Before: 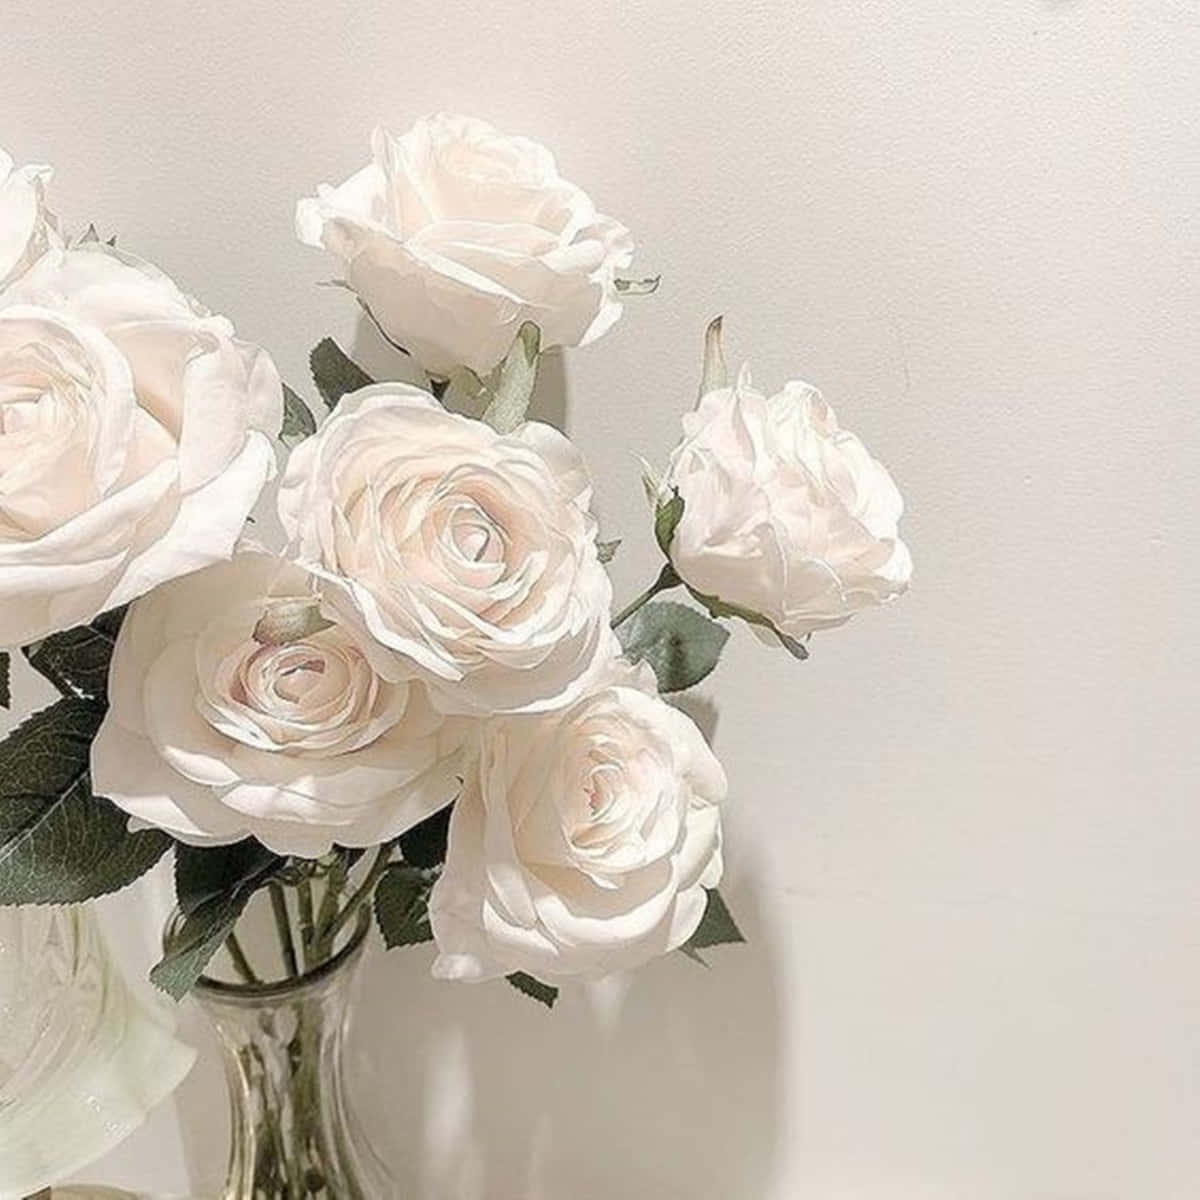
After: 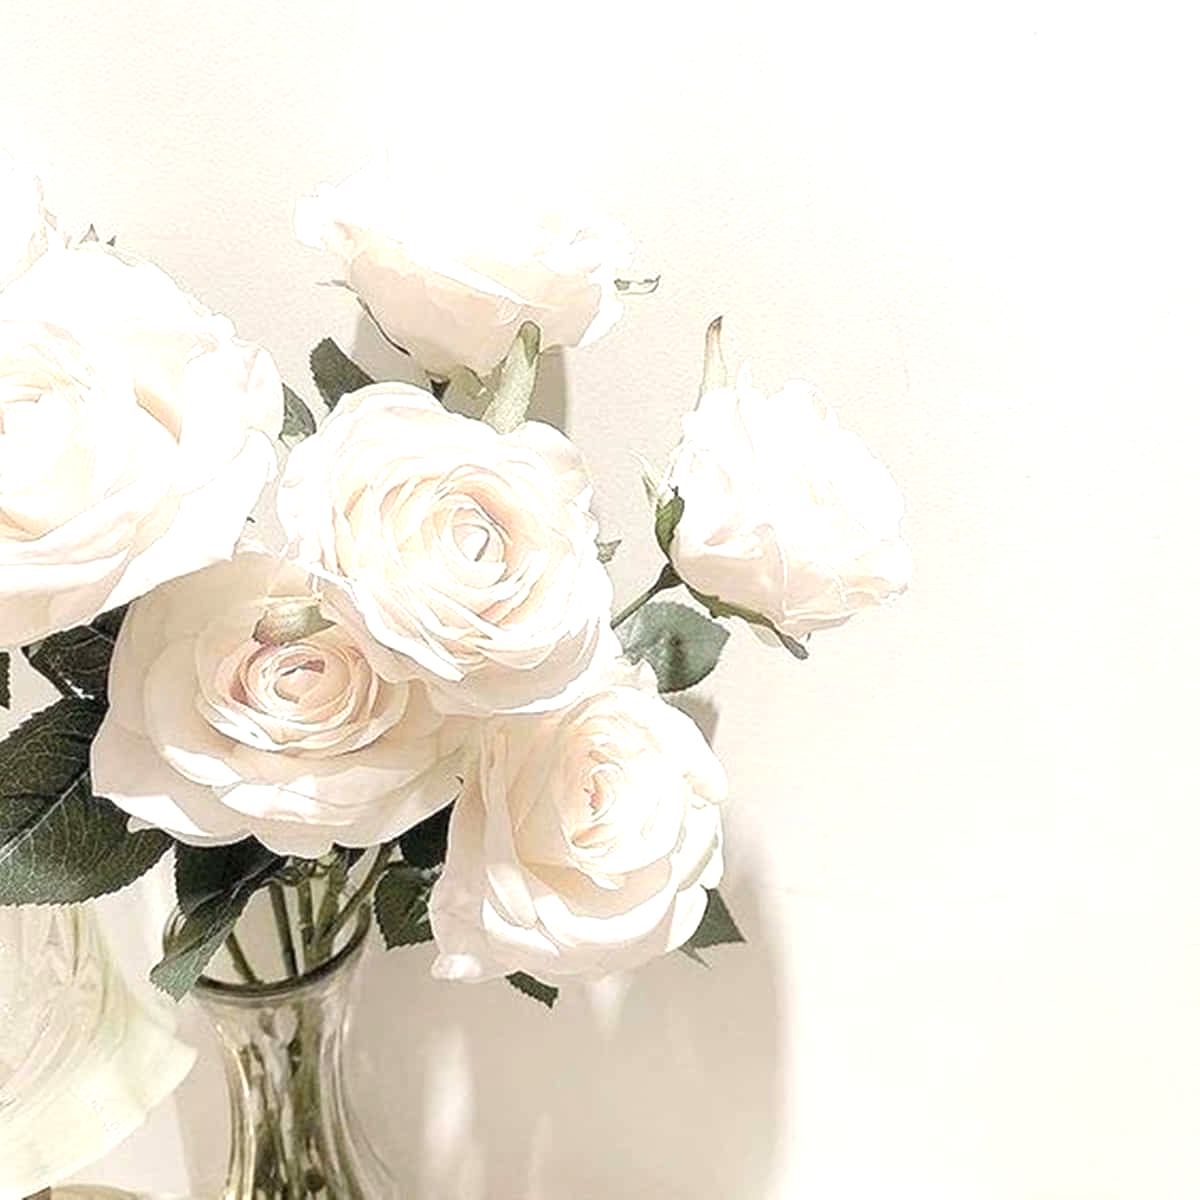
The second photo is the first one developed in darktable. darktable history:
exposure: exposure 0.64 EV, compensate highlight preservation false
